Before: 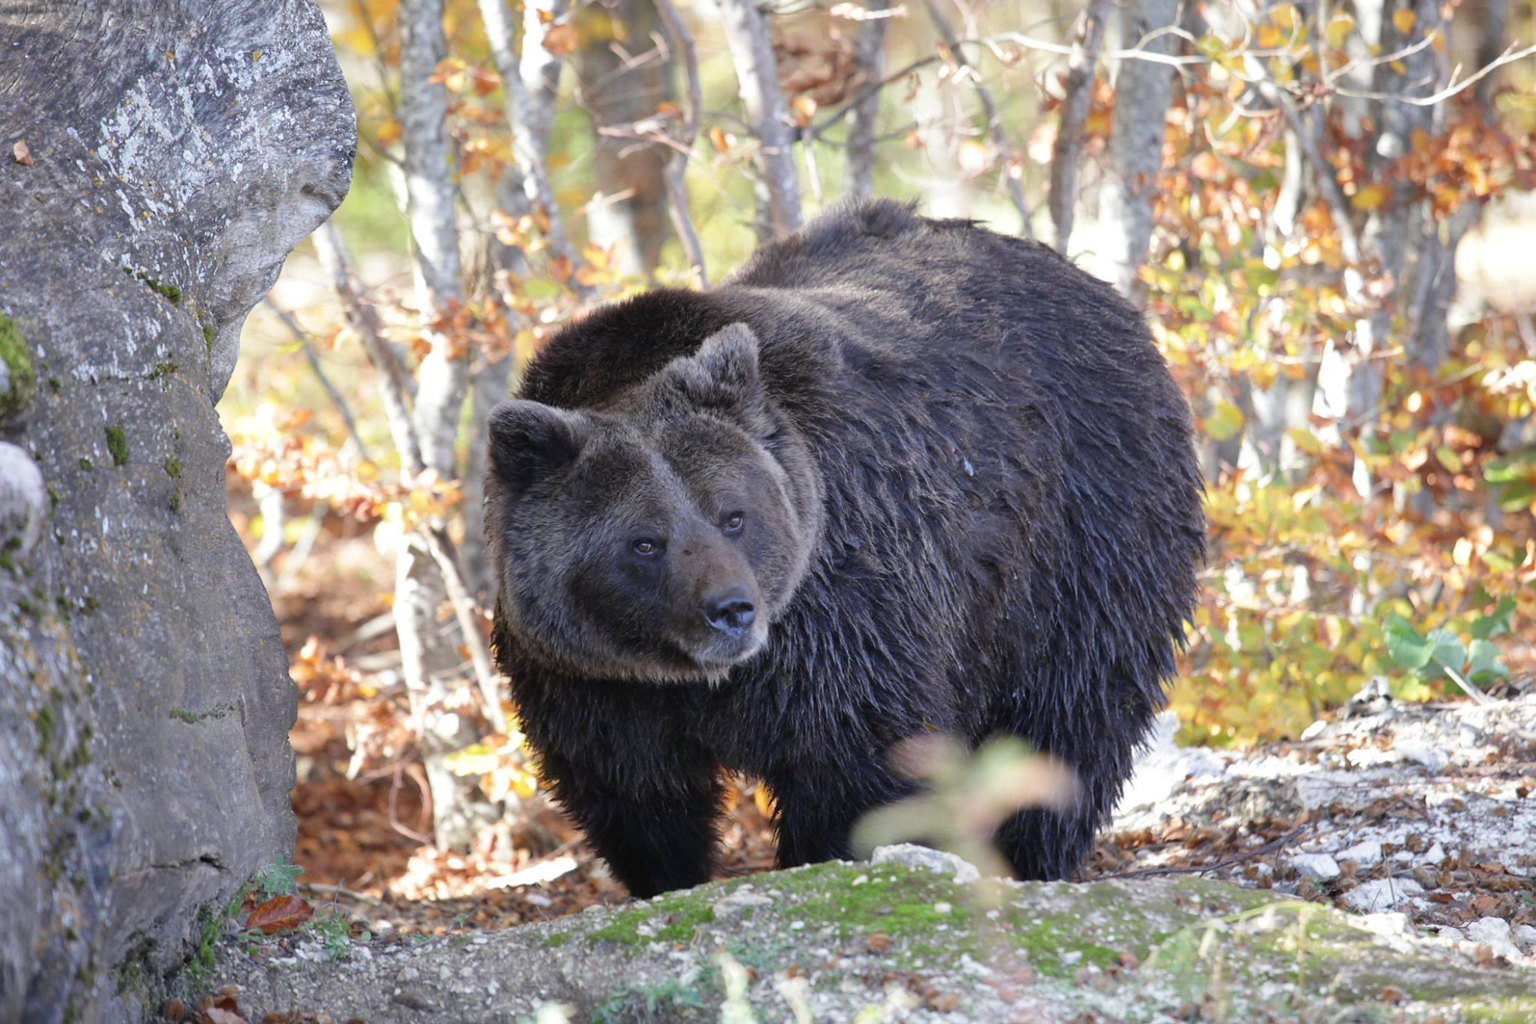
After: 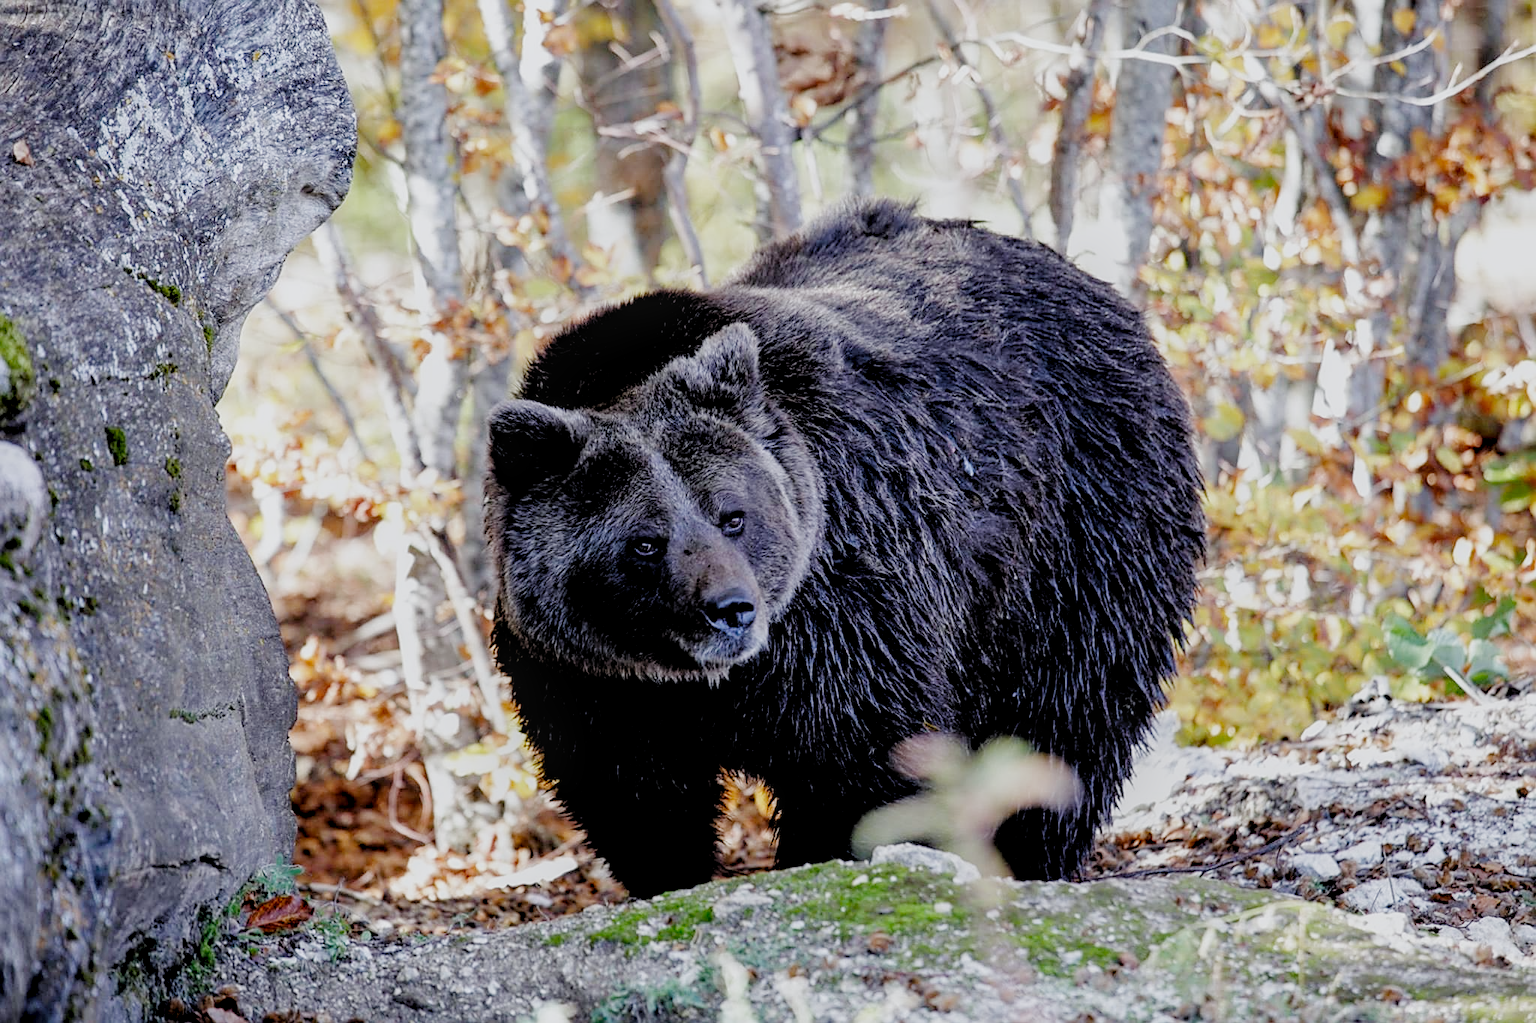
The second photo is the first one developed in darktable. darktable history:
filmic rgb: black relative exposure -2.85 EV, white relative exposure 4.56 EV, hardness 1.77, contrast 1.25, preserve chrominance no, color science v5 (2021)
local contrast: detail 130%
white balance: red 0.983, blue 1.036
sharpen: on, module defaults
